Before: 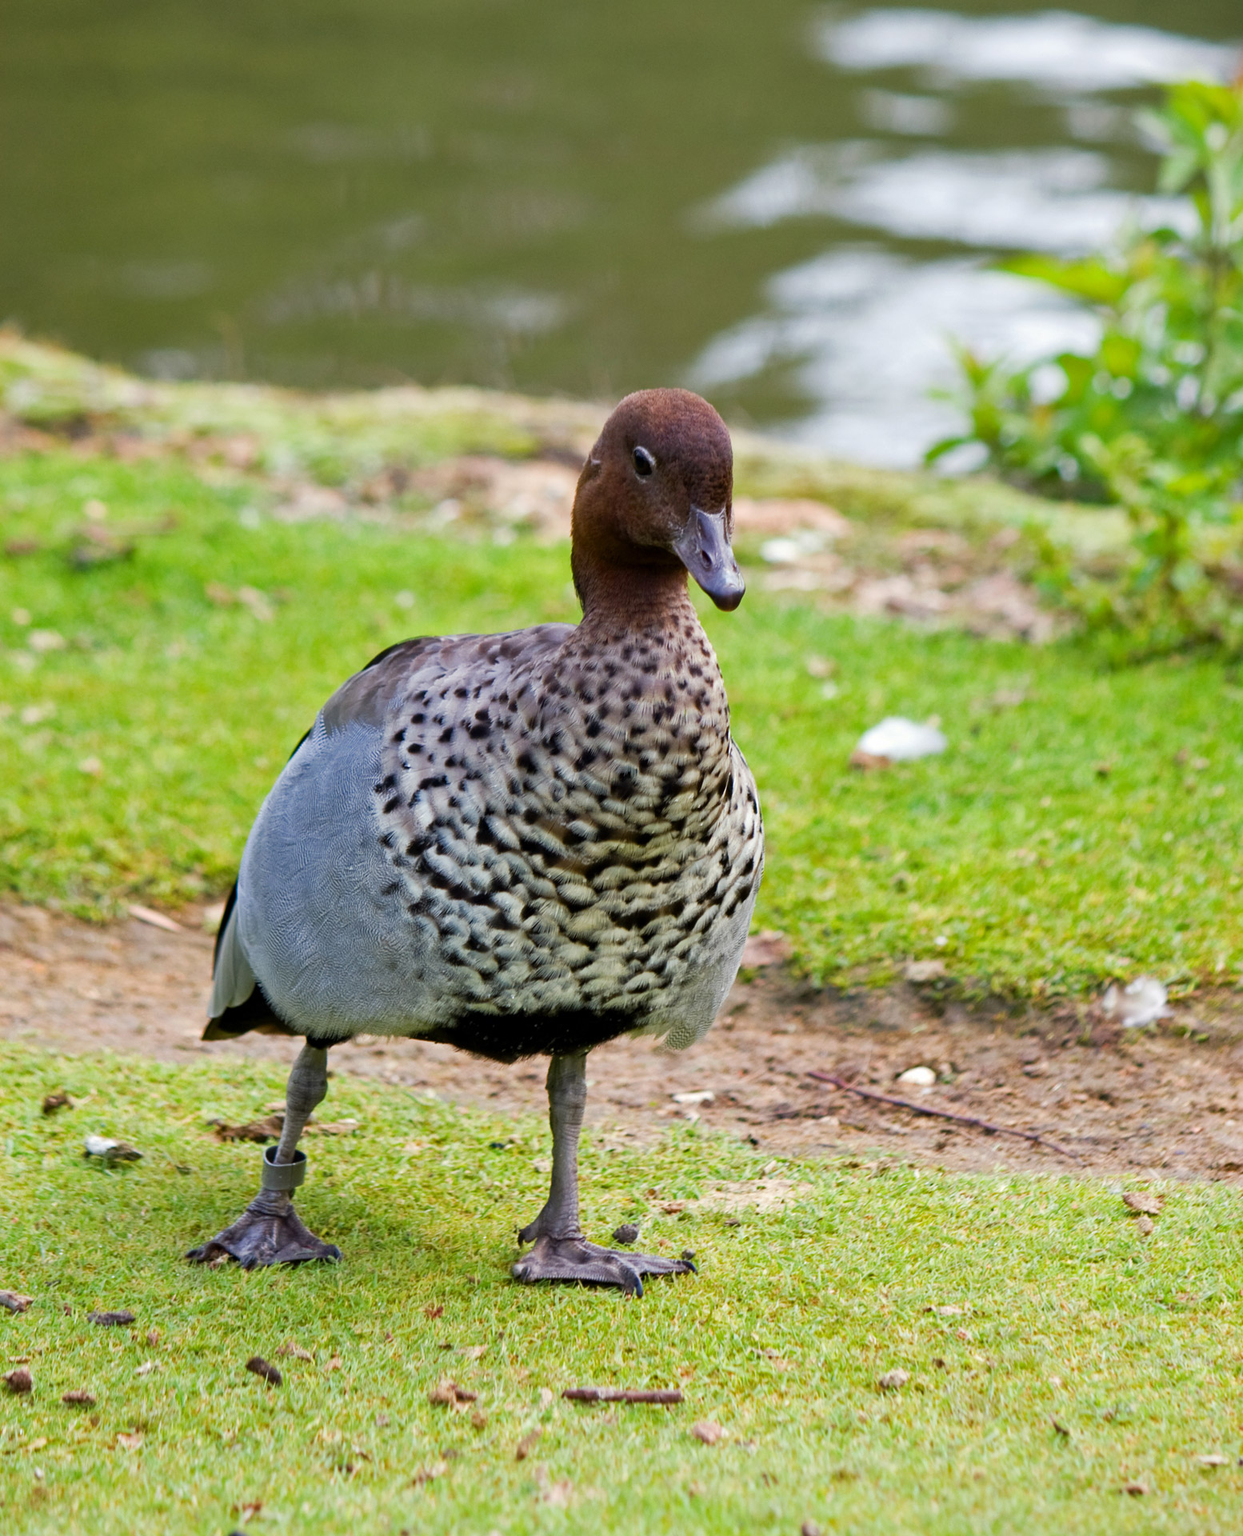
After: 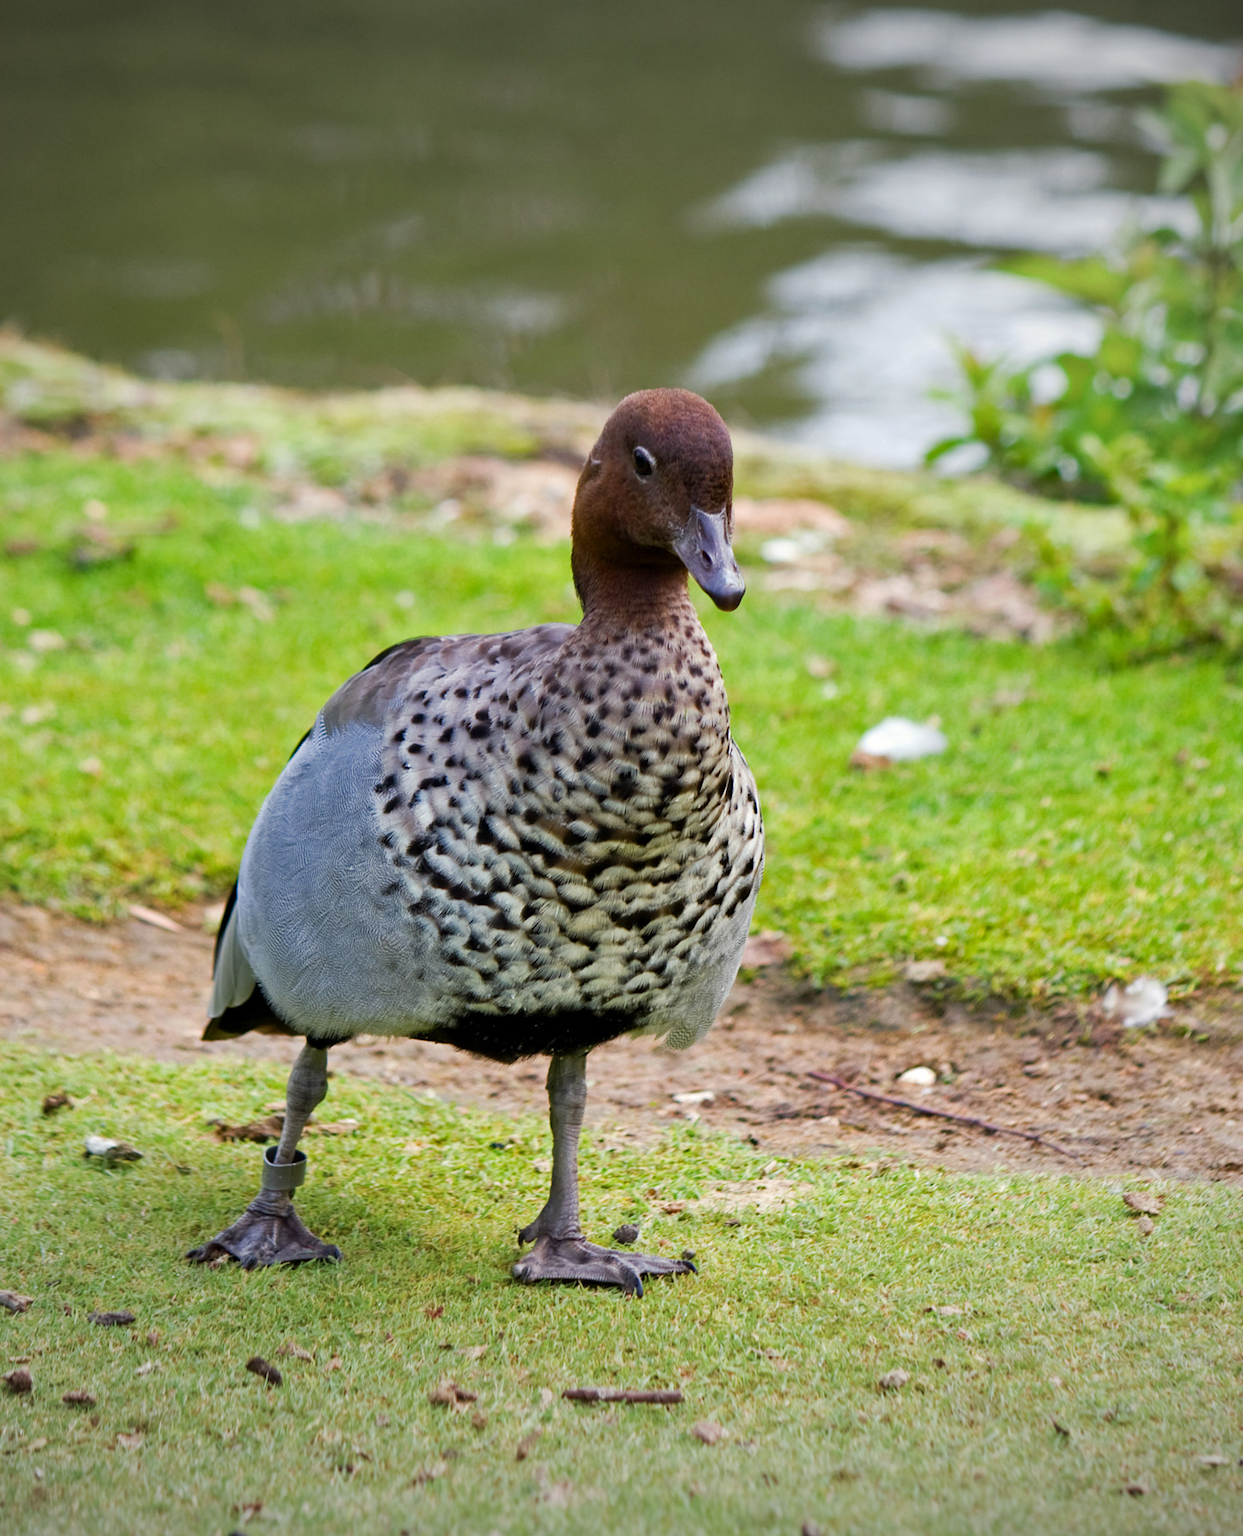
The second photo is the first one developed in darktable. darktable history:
vignetting: fall-off radius 100.81%, width/height ratio 1.34, unbound false
